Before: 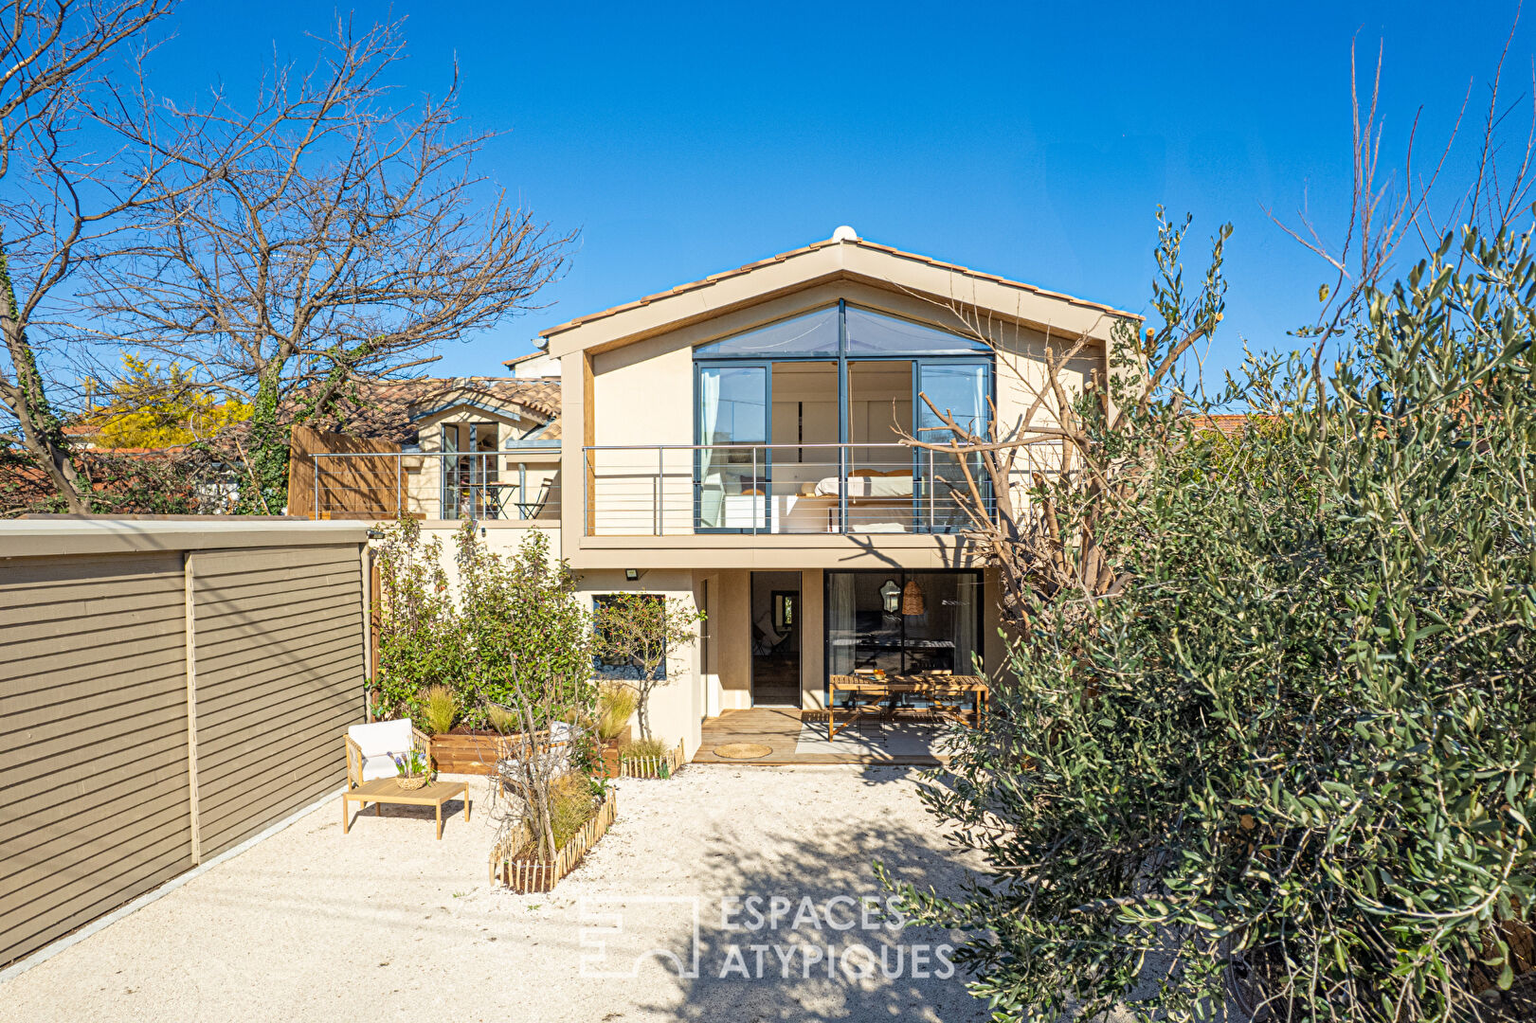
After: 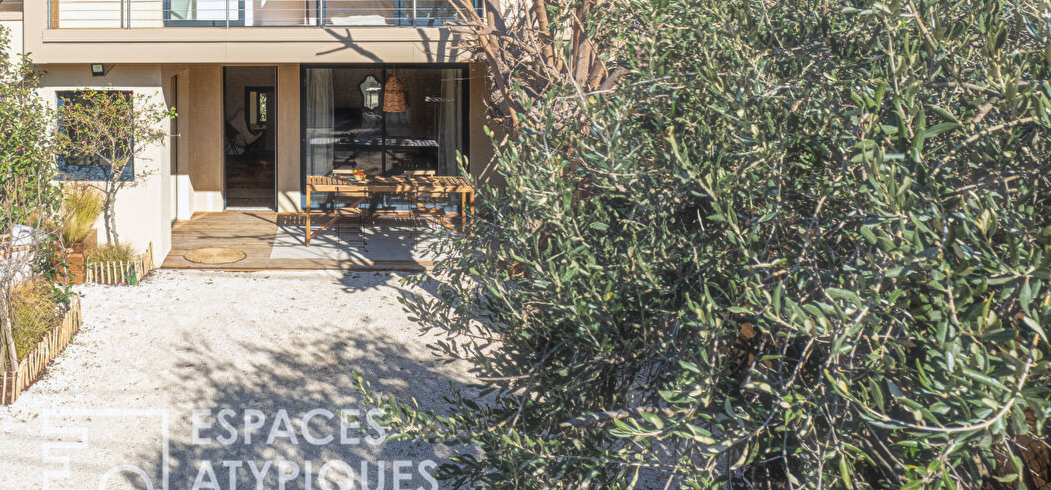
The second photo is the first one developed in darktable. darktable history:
crop and rotate: left 35.112%, top 49.738%, bottom 4.818%
shadows and highlights: shadows 20.28, highlights -20.31, soften with gaussian
color correction: highlights a* -0.093, highlights b* -5.23, shadows a* -0.149, shadows b* -0.119
haze removal: strength -0.114, adaptive false
local contrast: detail 109%
